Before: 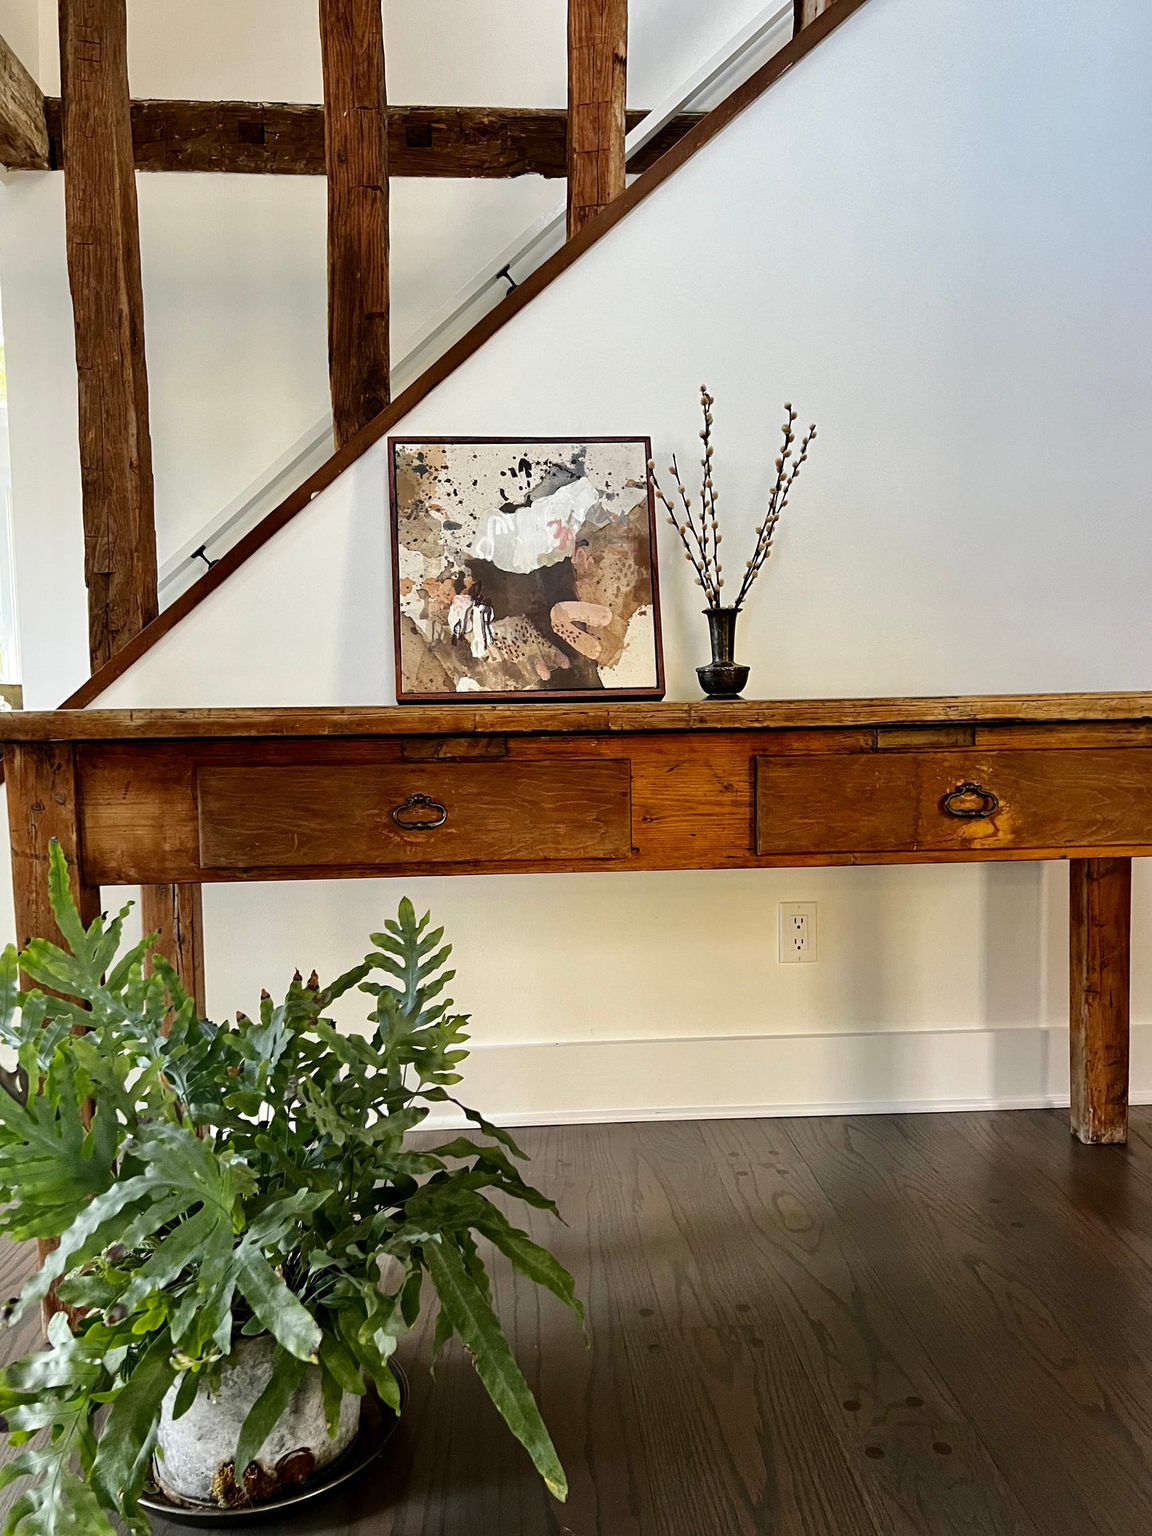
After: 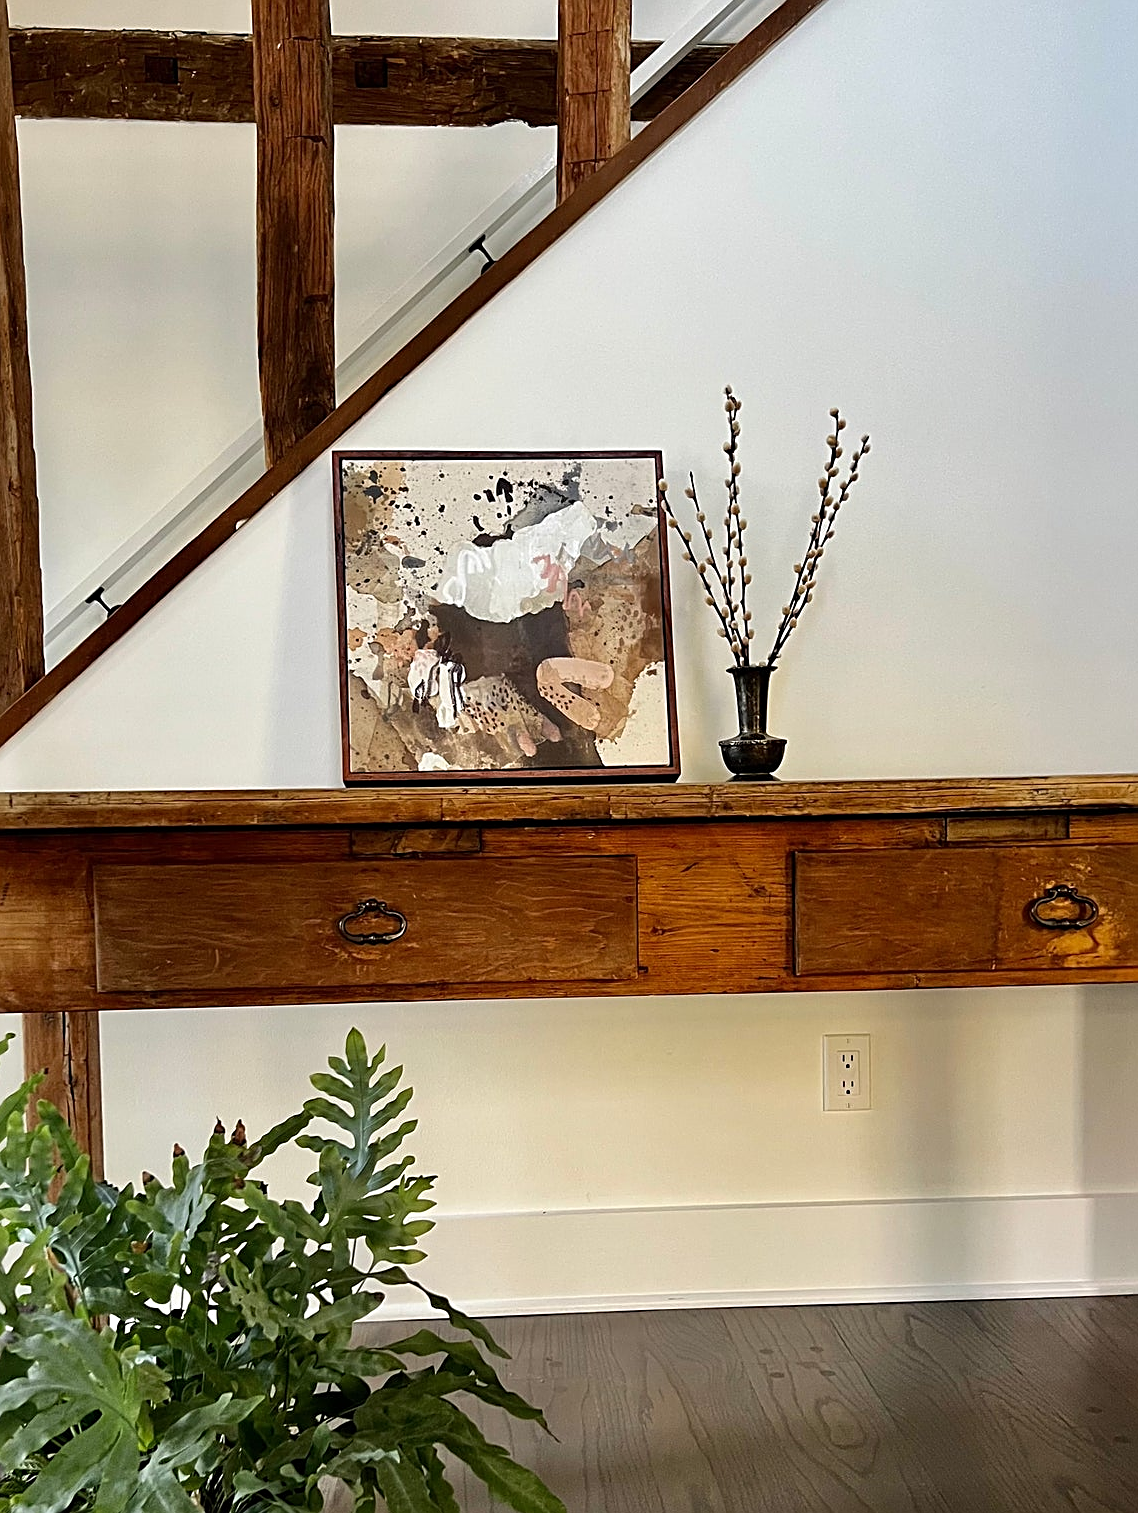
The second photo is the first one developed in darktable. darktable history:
sharpen: on, module defaults
crop and rotate: left 10.702%, top 5.07%, right 10.475%, bottom 16.392%
